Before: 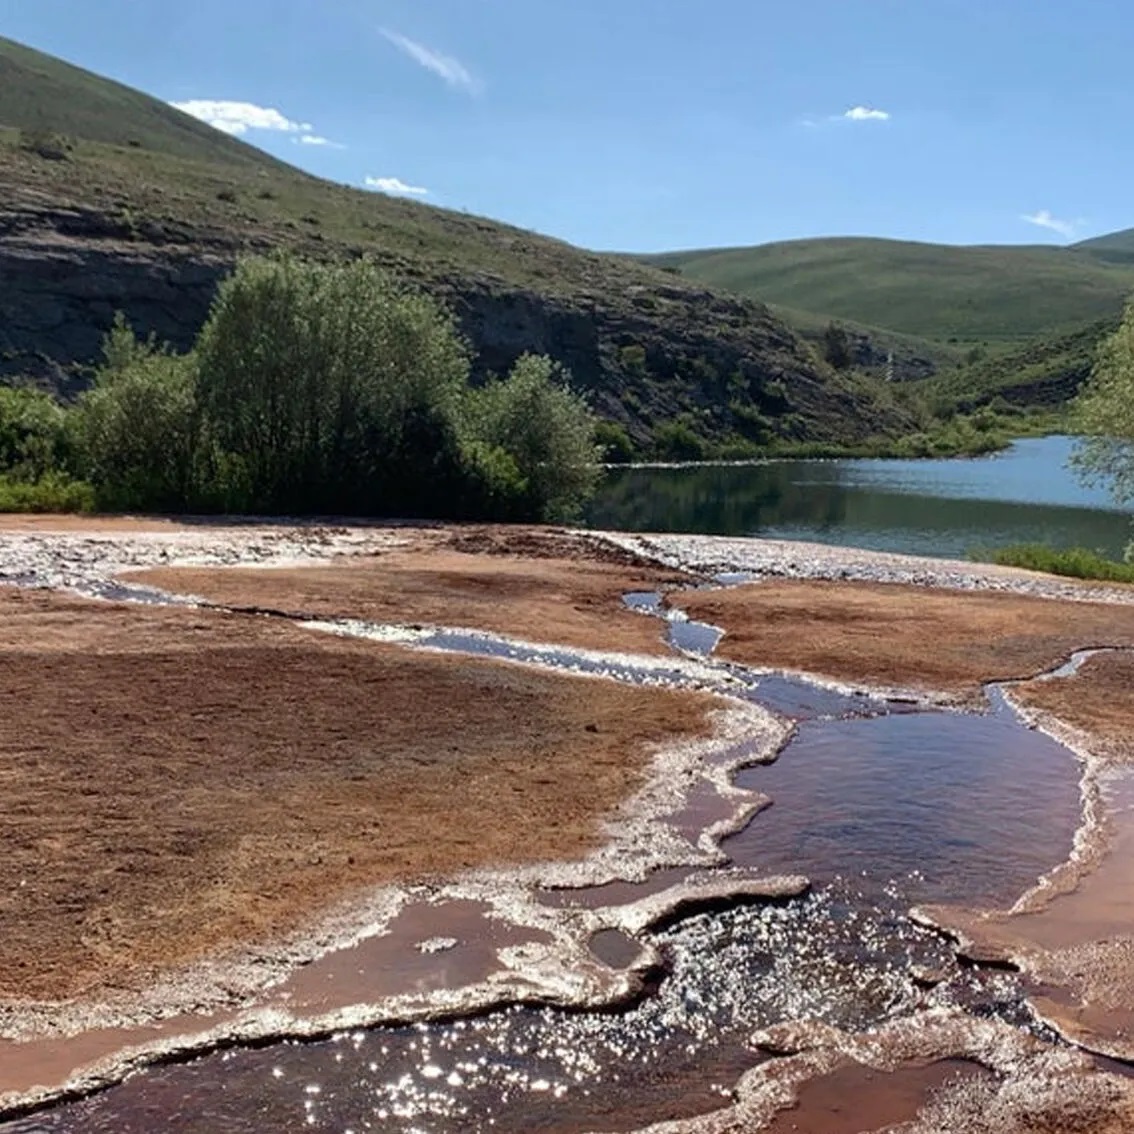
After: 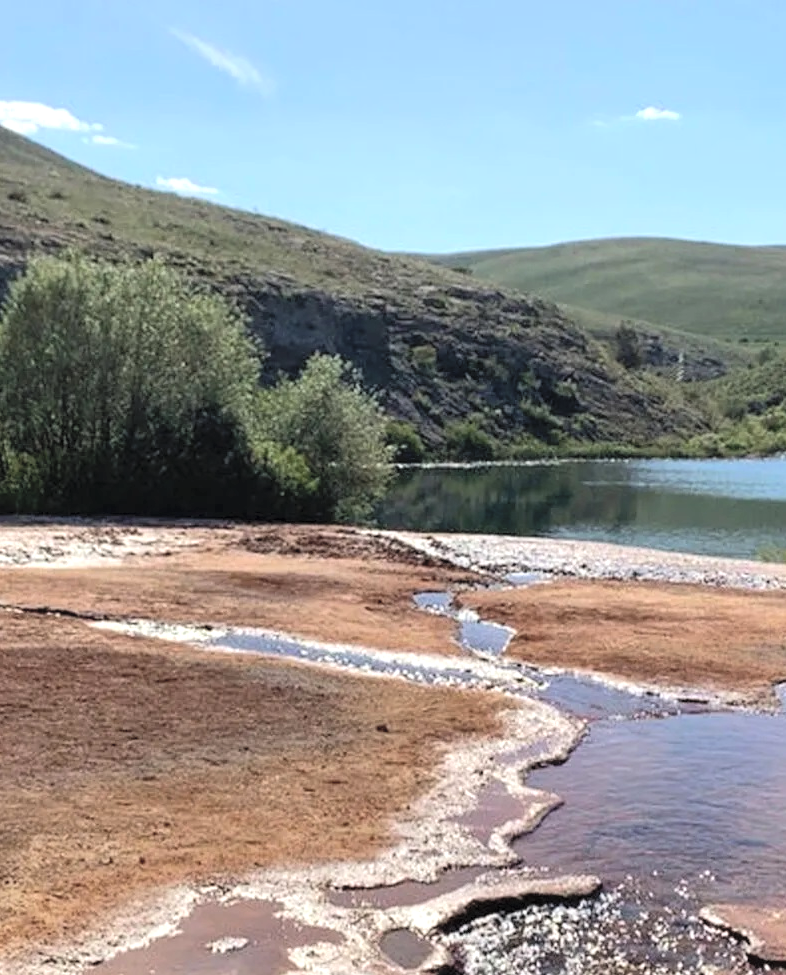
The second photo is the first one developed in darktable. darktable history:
crop: left 18.479%, right 12.2%, bottom 13.971%
tone equalizer: -8 EV -0.417 EV, -7 EV -0.389 EV, -6 EV -0.333 EV, -5 EV -0.222 EV, -3 EV 0.222 EV, -2 EV 0.333 EV, -1 EV 0.389 EV, +0 EV 0.417 EV, edges refinement/feathering 500, mask exposure compensation -1.57 EV, preserve details no
contrast brightness saturation: brightness 0.28
